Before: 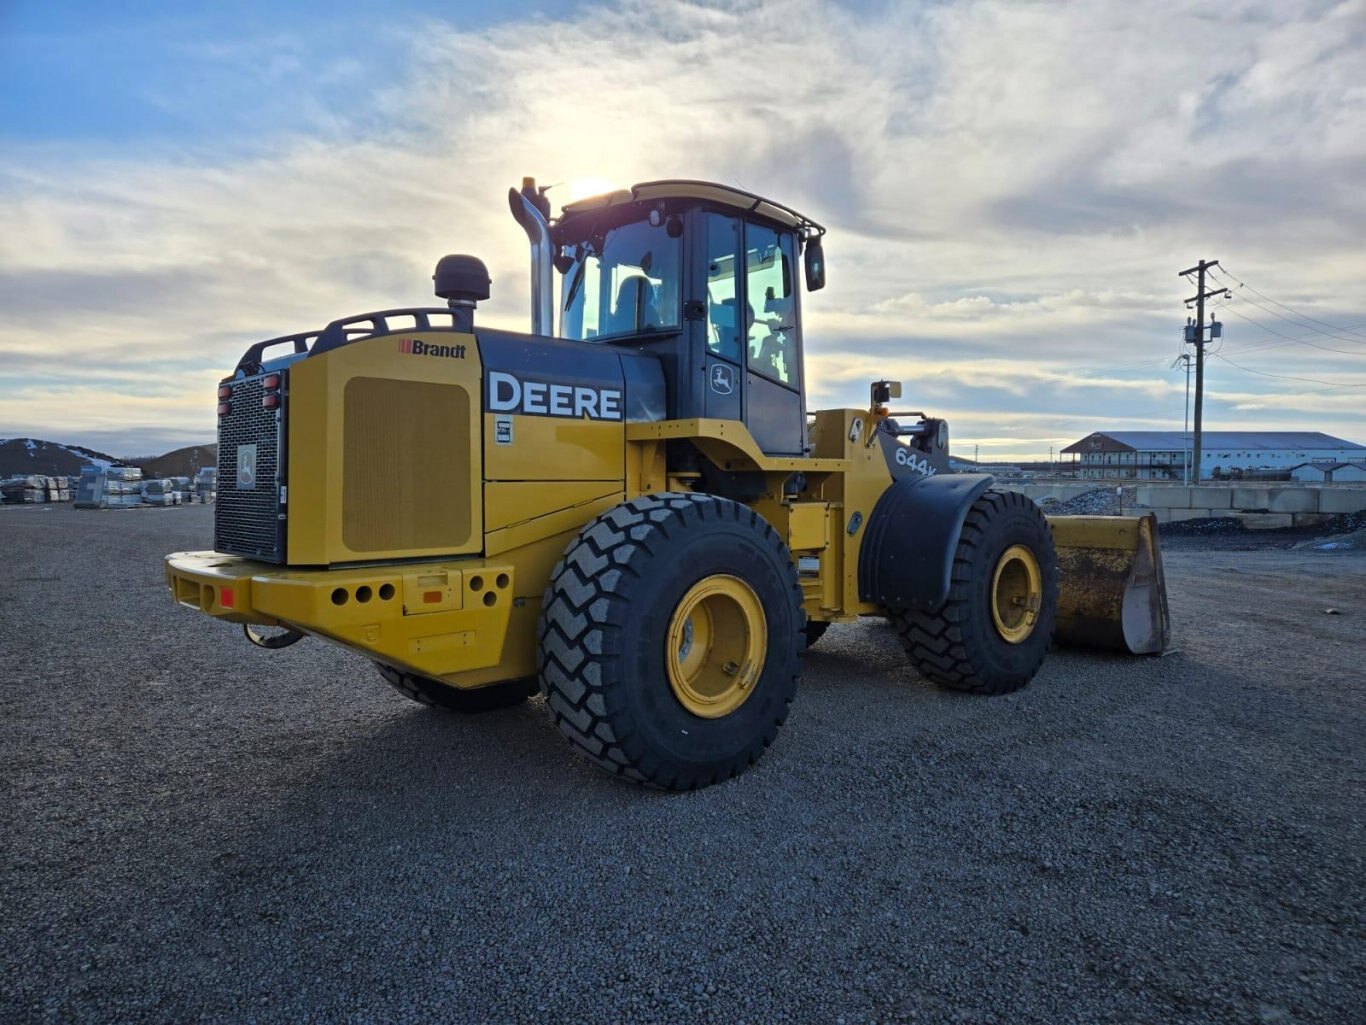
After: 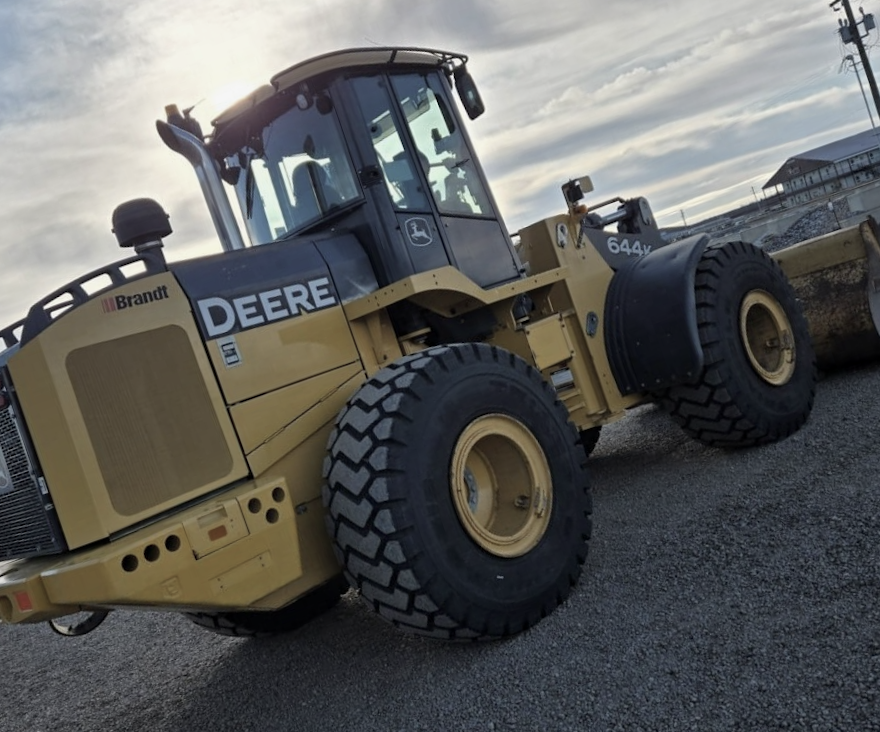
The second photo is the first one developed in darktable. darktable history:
exposure: black level correction 0.001, exposure -0.124 EV, compensate exposure bias true, compensate highlight preservation false
color correction: highlights b* 0.038, saturation 0.502
crop and rotate: angle 19.27°, left 6.902%, right 3.868%, bottom 1.171%
